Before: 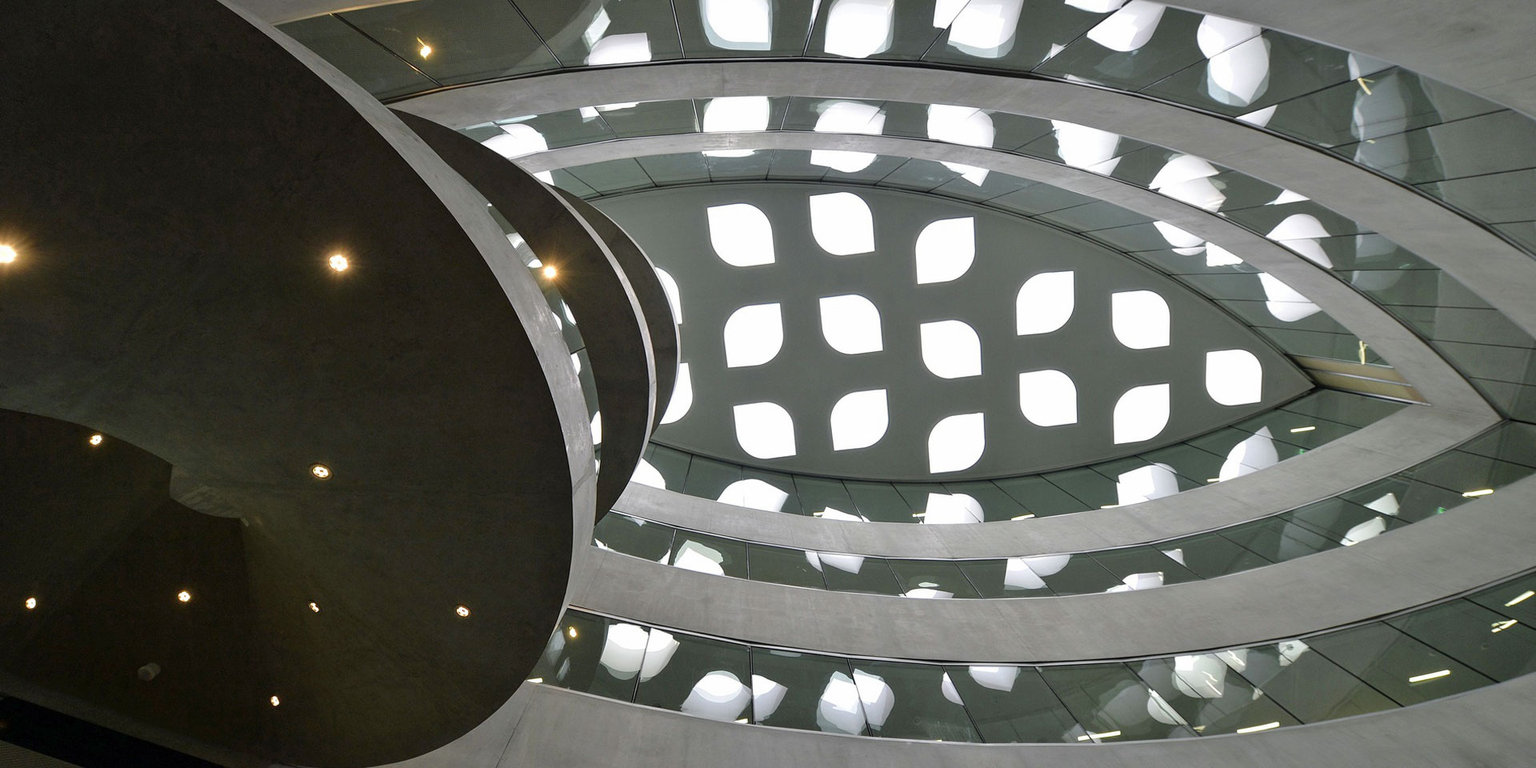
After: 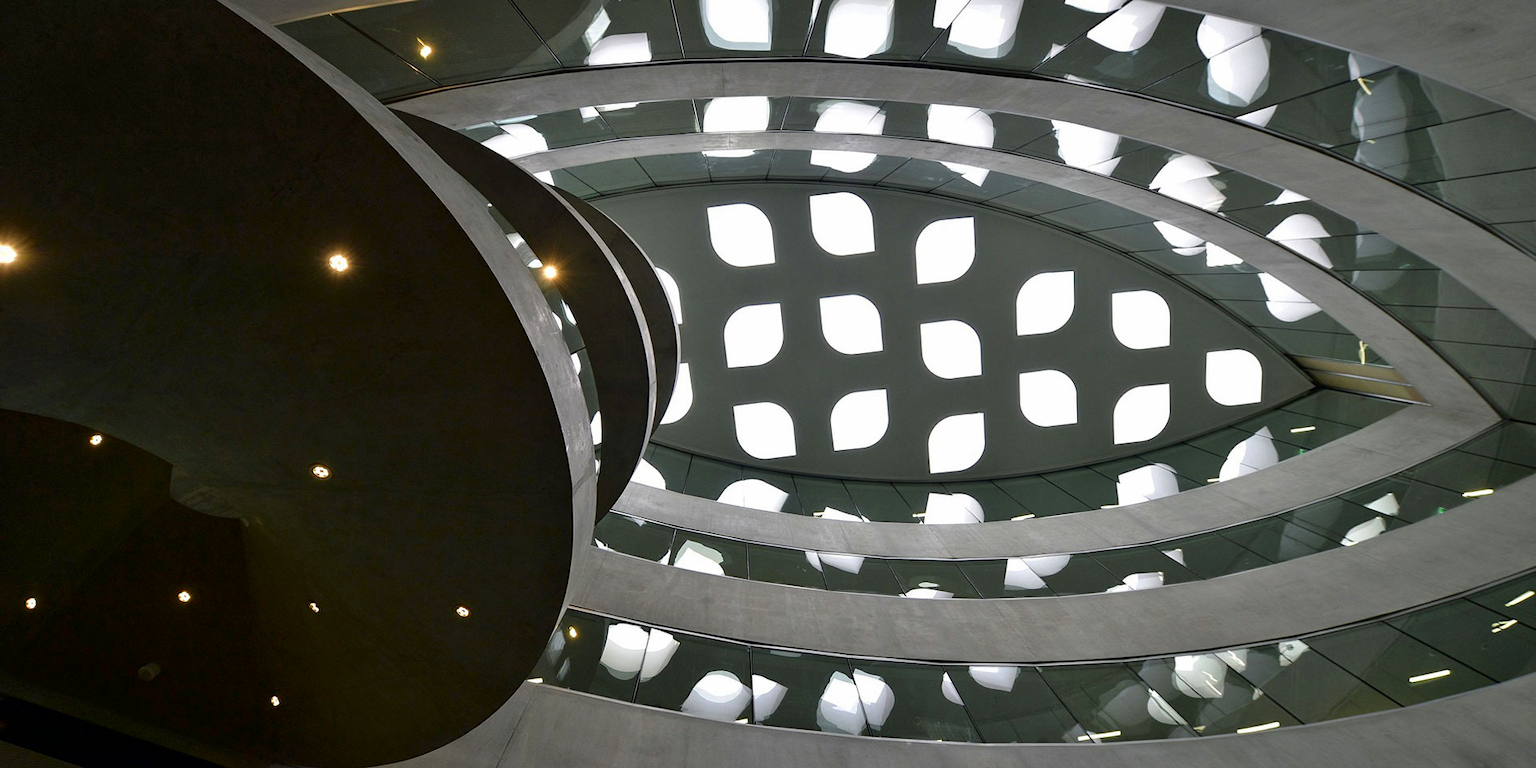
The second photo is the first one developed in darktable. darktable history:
exposure: compensate highlight preservation false
contrast brightness saturation: contrast 0.07, brightness -0.14, saturation 0.11
